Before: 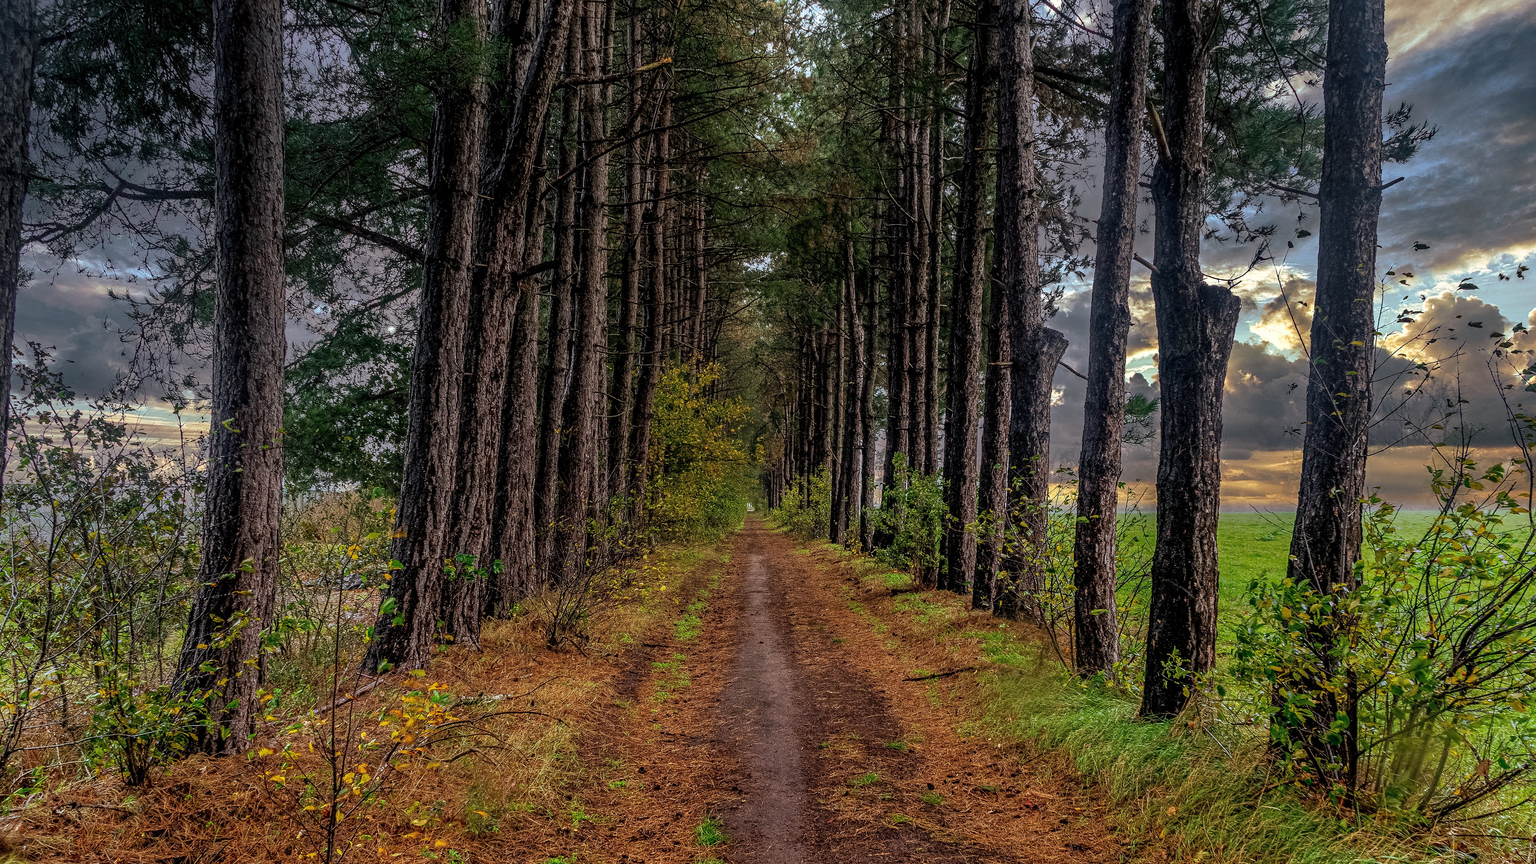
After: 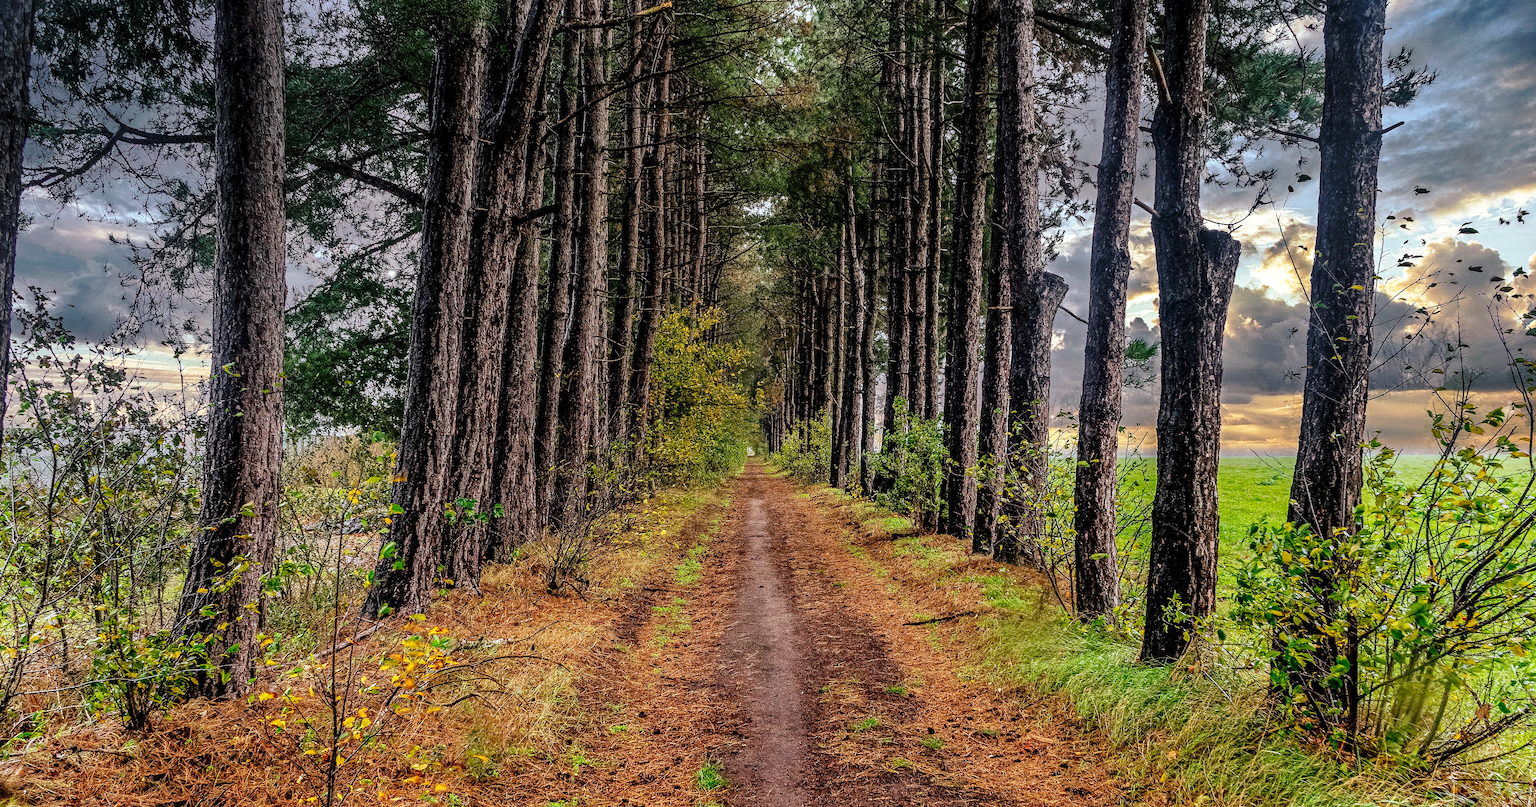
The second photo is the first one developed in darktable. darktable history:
base curve: curves: ch0 [(0, 0) (0.028, 0.03) (0.121, 0.232) (0.46, 0.748) (0.859, 0.968) (1, 1)], preserve colors none
crop and rotate: top 6.492%
